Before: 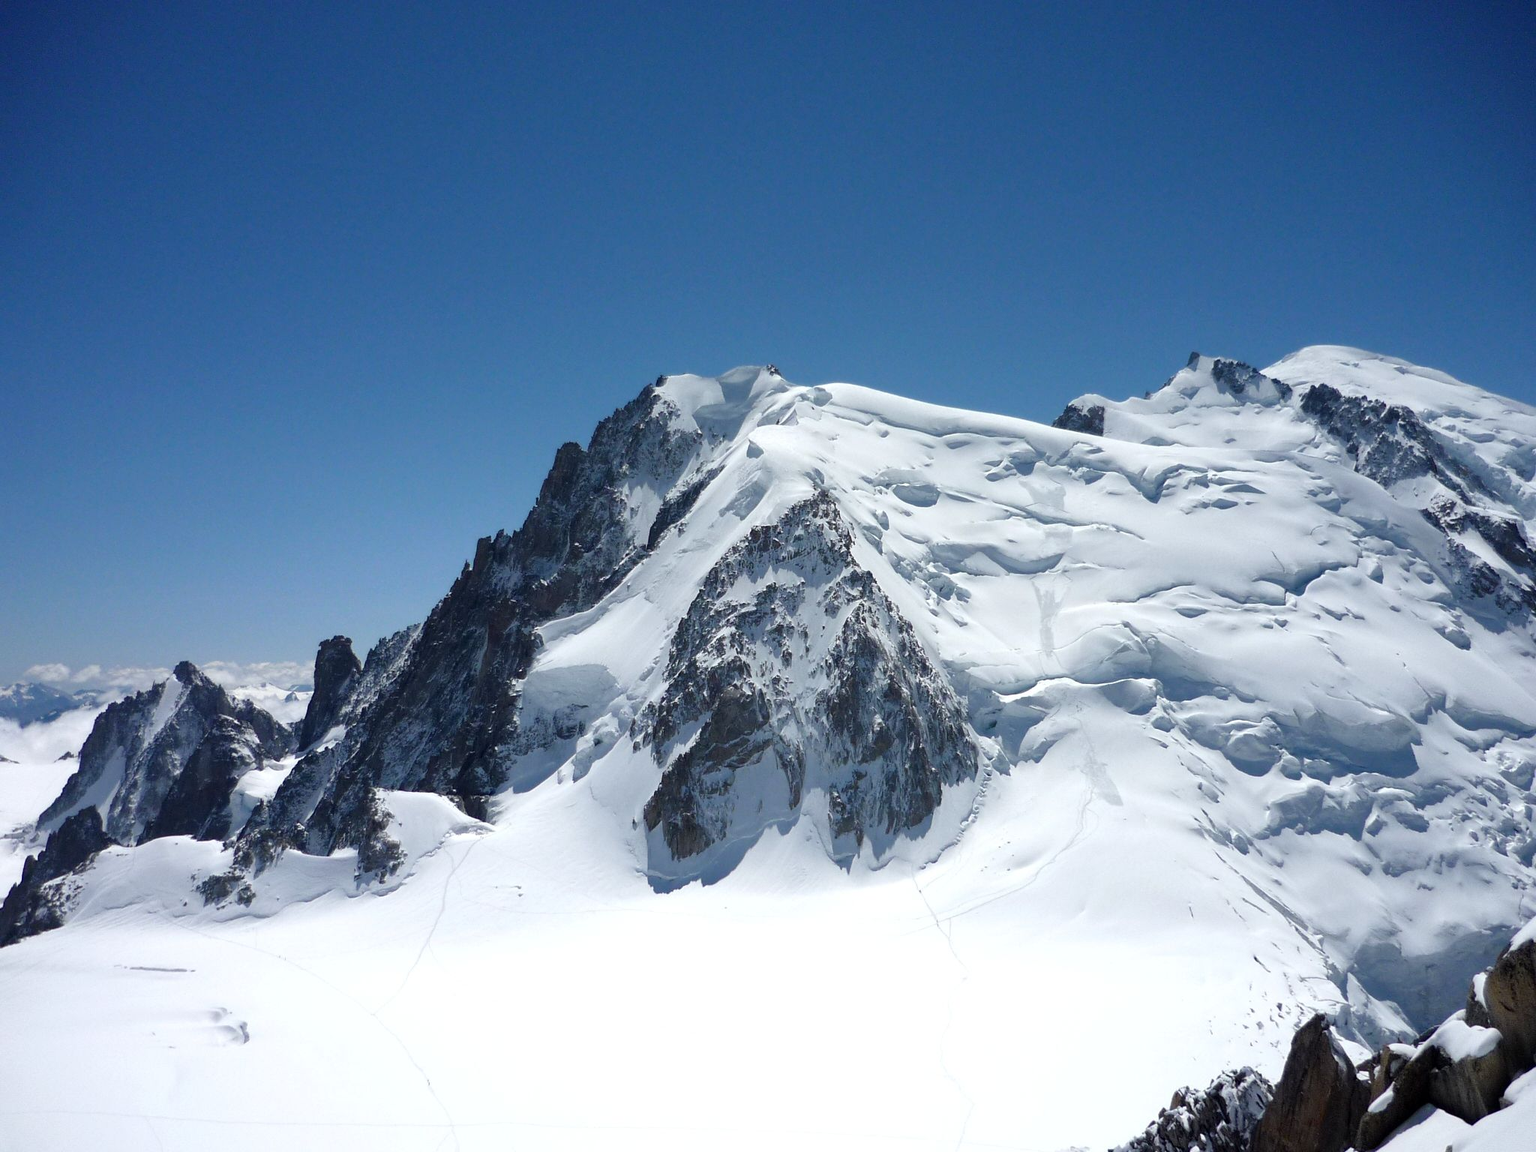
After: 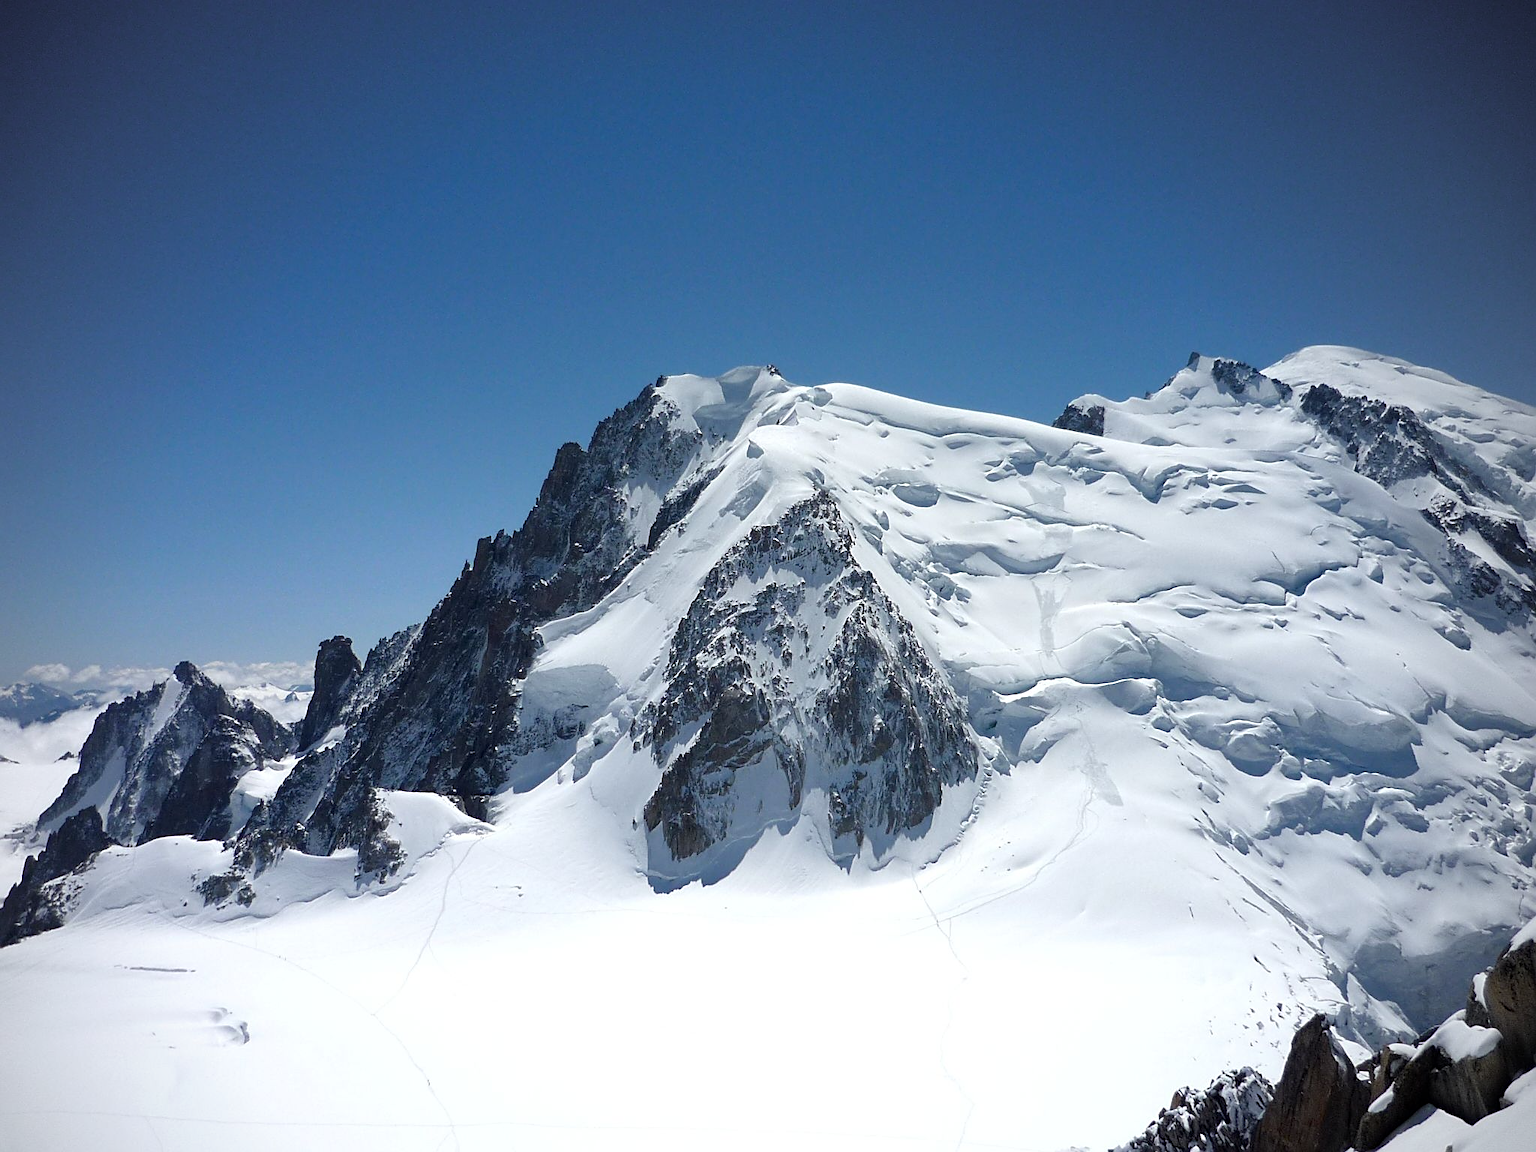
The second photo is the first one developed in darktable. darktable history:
sharpen: on, module defaults
exposure: compensate exposure bias true, compensate highlight preservation false
vignetting: fall-off radius 61.06%, center (-0.03, 0.239)
